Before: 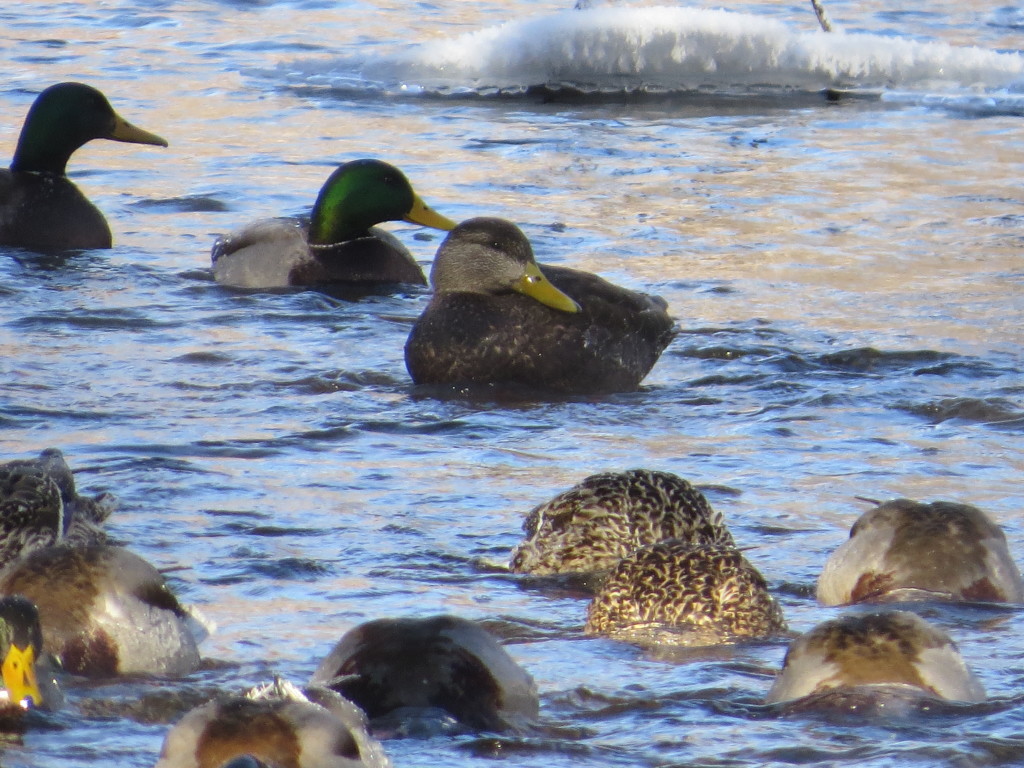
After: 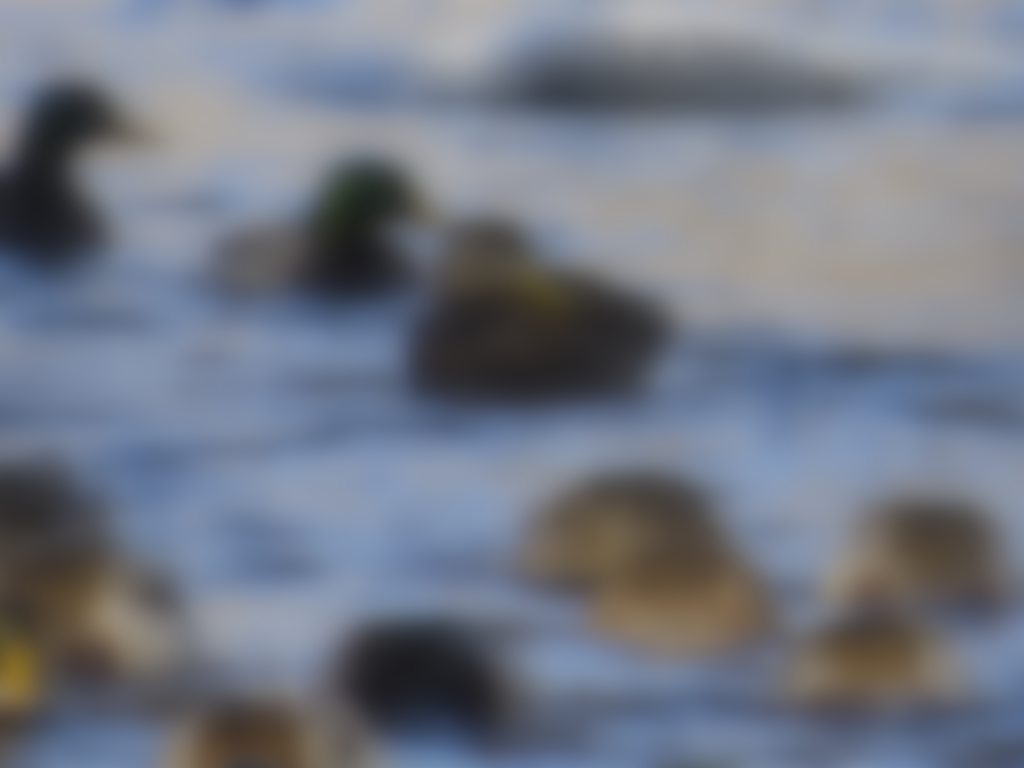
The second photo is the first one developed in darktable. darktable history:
sharpen: amount 0.2
color contrast: green-magenta contrast 0.8, blue-yellow contrast 1.1, unbound 0
white balance: emerald 1
exposure: exposure -0.582 EV, compensate highlight preservation false
lowpass: radius 16, unbound 0
